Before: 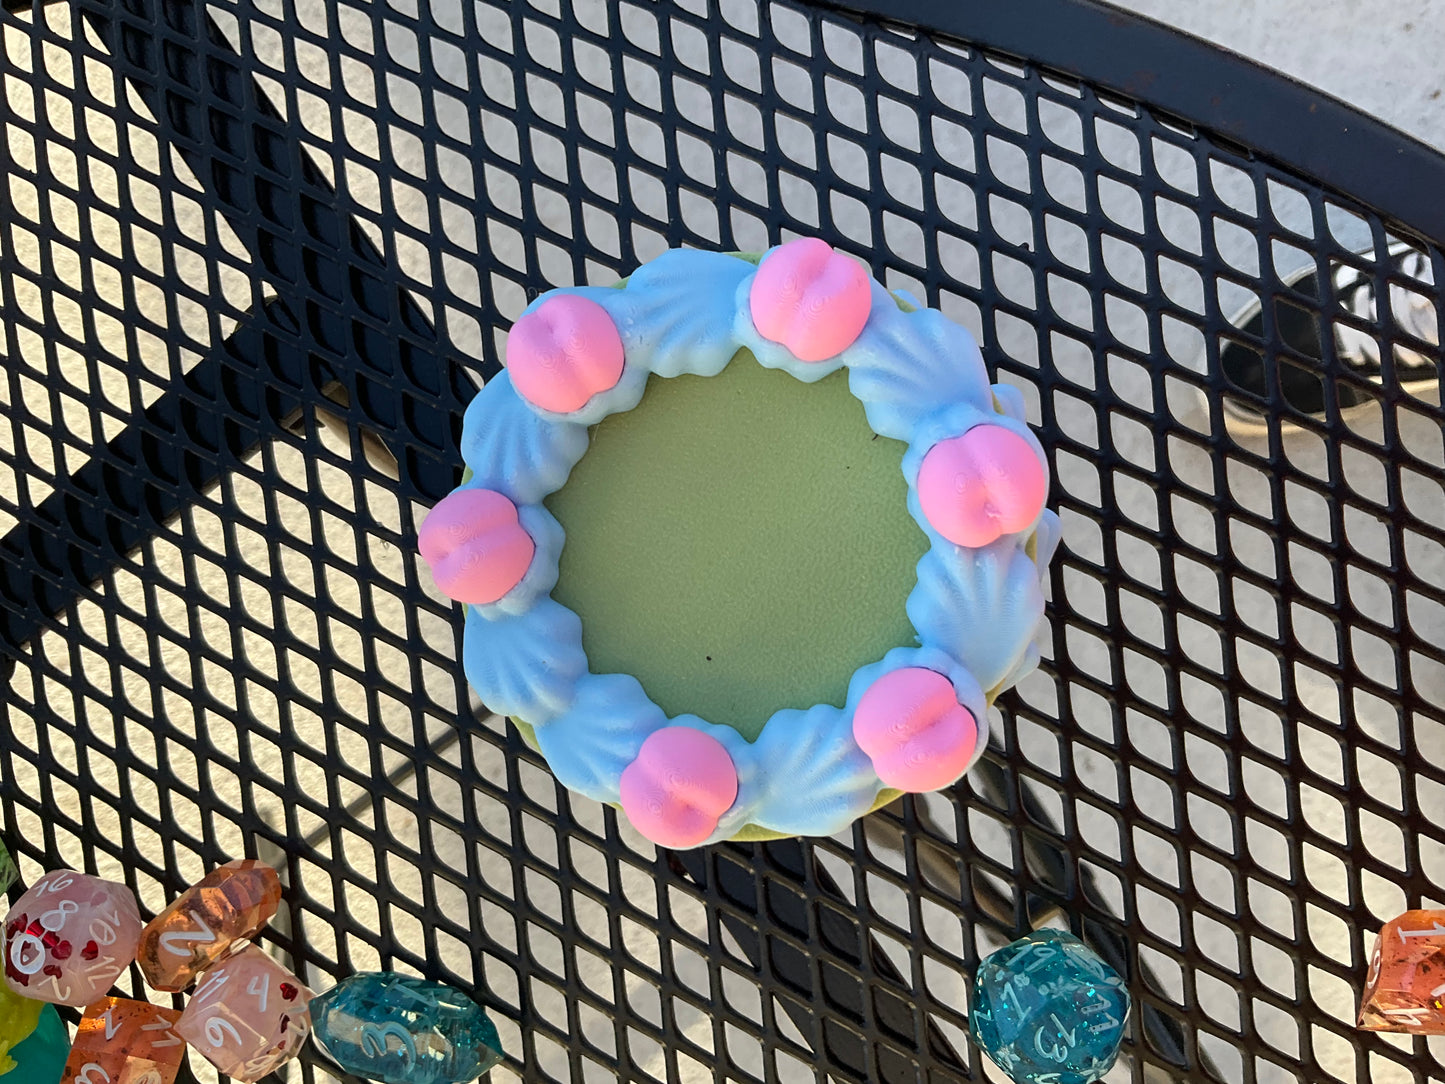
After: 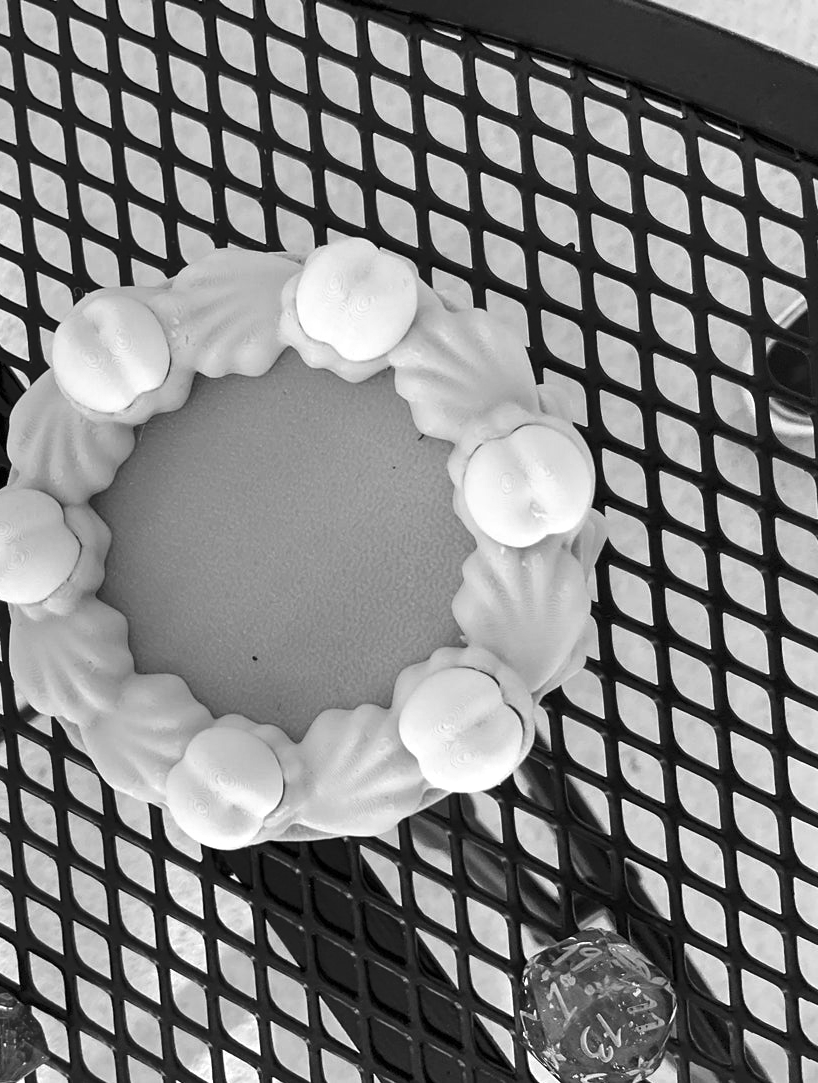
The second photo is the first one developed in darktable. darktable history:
crop: left 31.458%, top 0%, right 11.876%
tone equalizer: -8 EV -0.417 EV, -7 EV -0.389 EV, -6 EV -0.333 EV, -5 EV -0.222 EV, -3 EV 0.222 EV, -2 EV 0.333 EV, -1 EV 0.389 EV, +0 EV 0.417 EV, edges refinement/feathering 500, mask exposure compensation -1.57 EV, preserve details no
shadows and highlights: shadows 62.66, white point adjustment 0.37, highlights -34.44, compress 83.82%
color zones: curves: ch0 [(0.004, 0.588) (0.116, 0.636) (0.259, 0.476) (0.423, 0.464) (0.75, 0.5)]; ch1 [(0, 0) (0.143, 0) (0.286, 0) (0.429, 0) (0.571, 0) (0.714, 0) (0.857, 0)]
